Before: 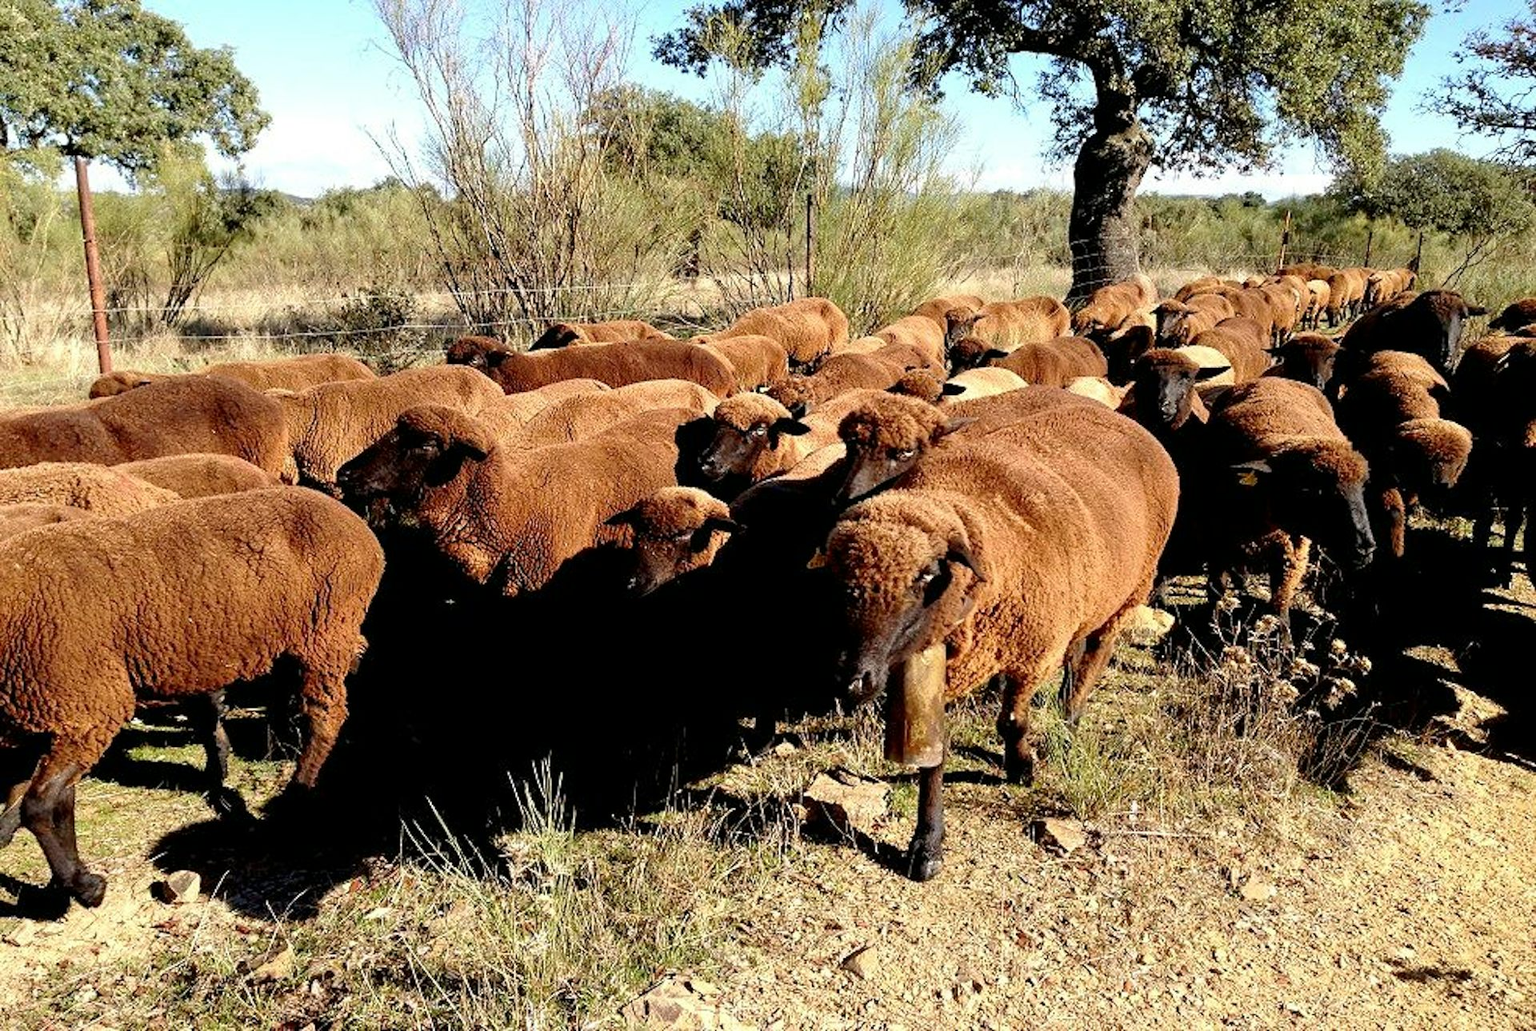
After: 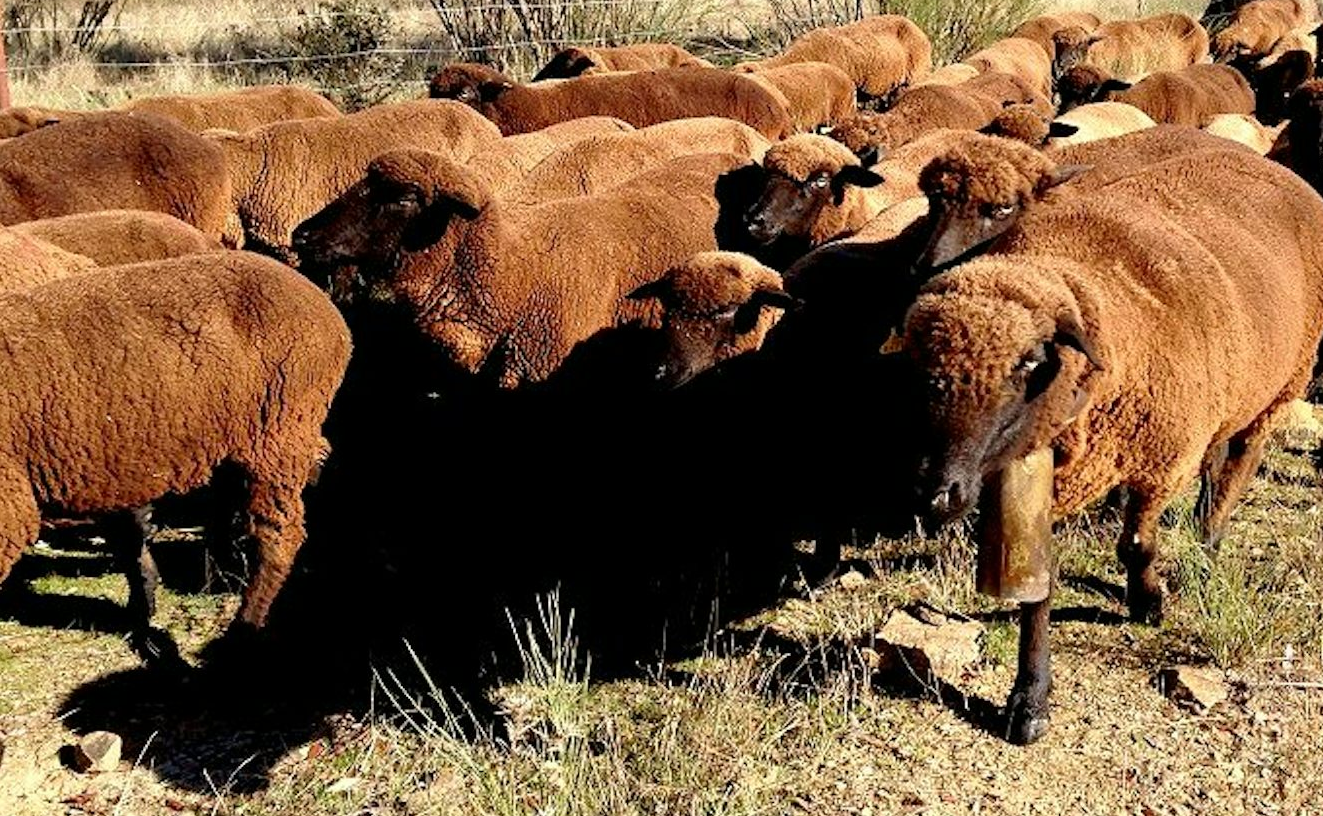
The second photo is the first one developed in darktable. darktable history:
crop: left 6.739%, top 27.739%, right 24.306%, bottom 8.944%
